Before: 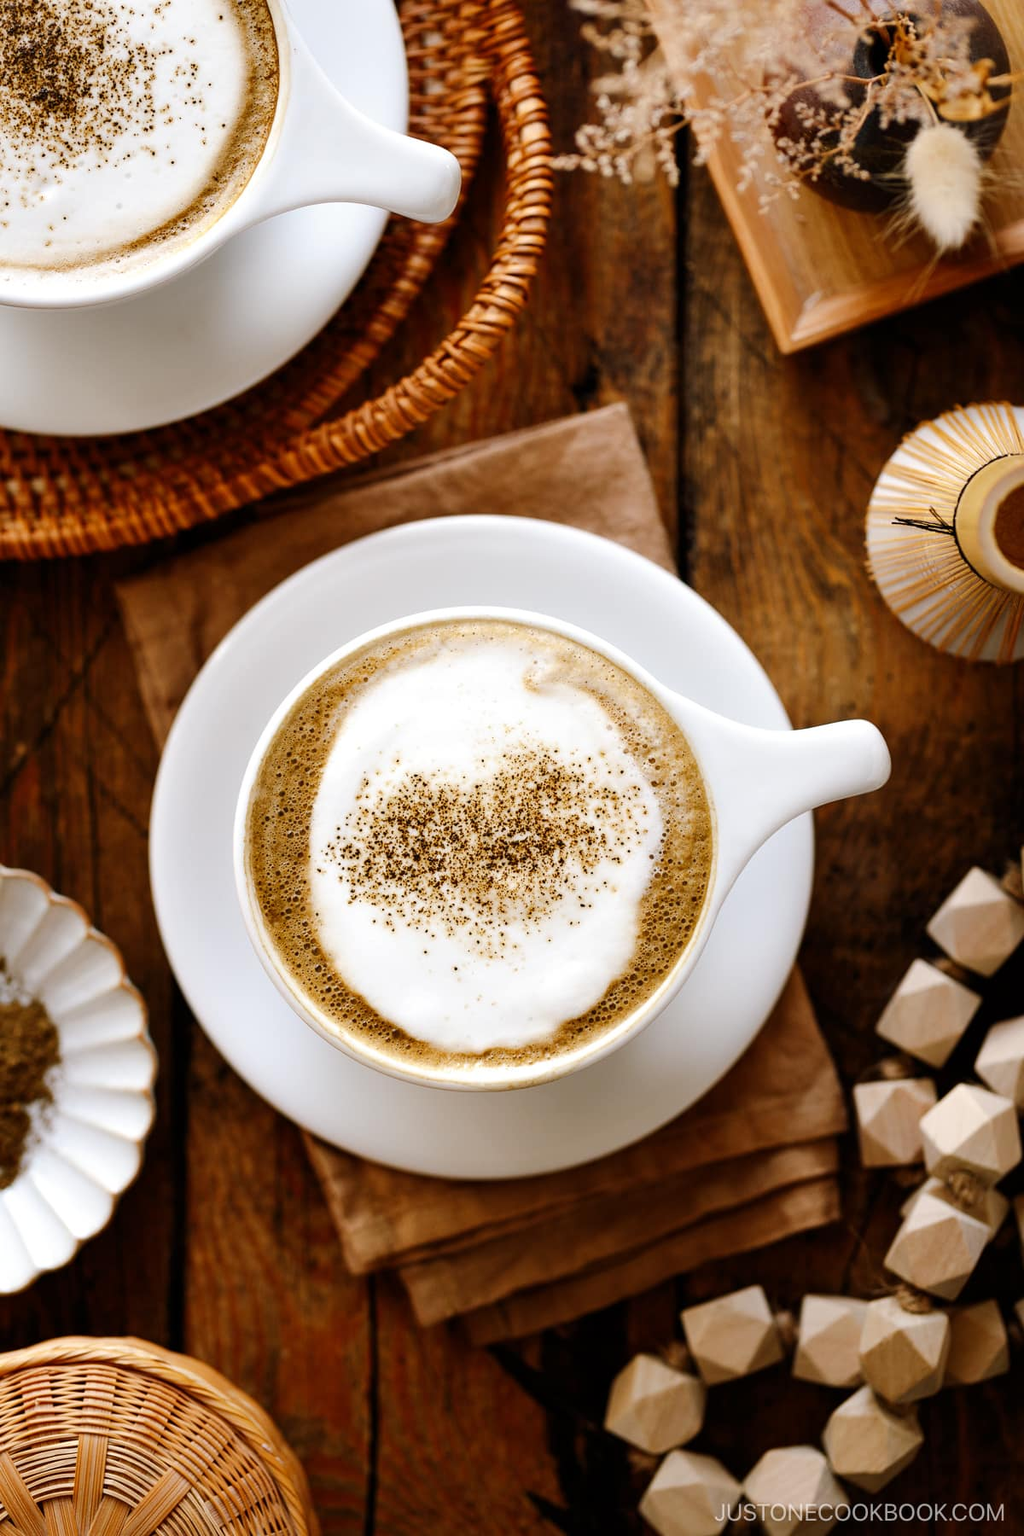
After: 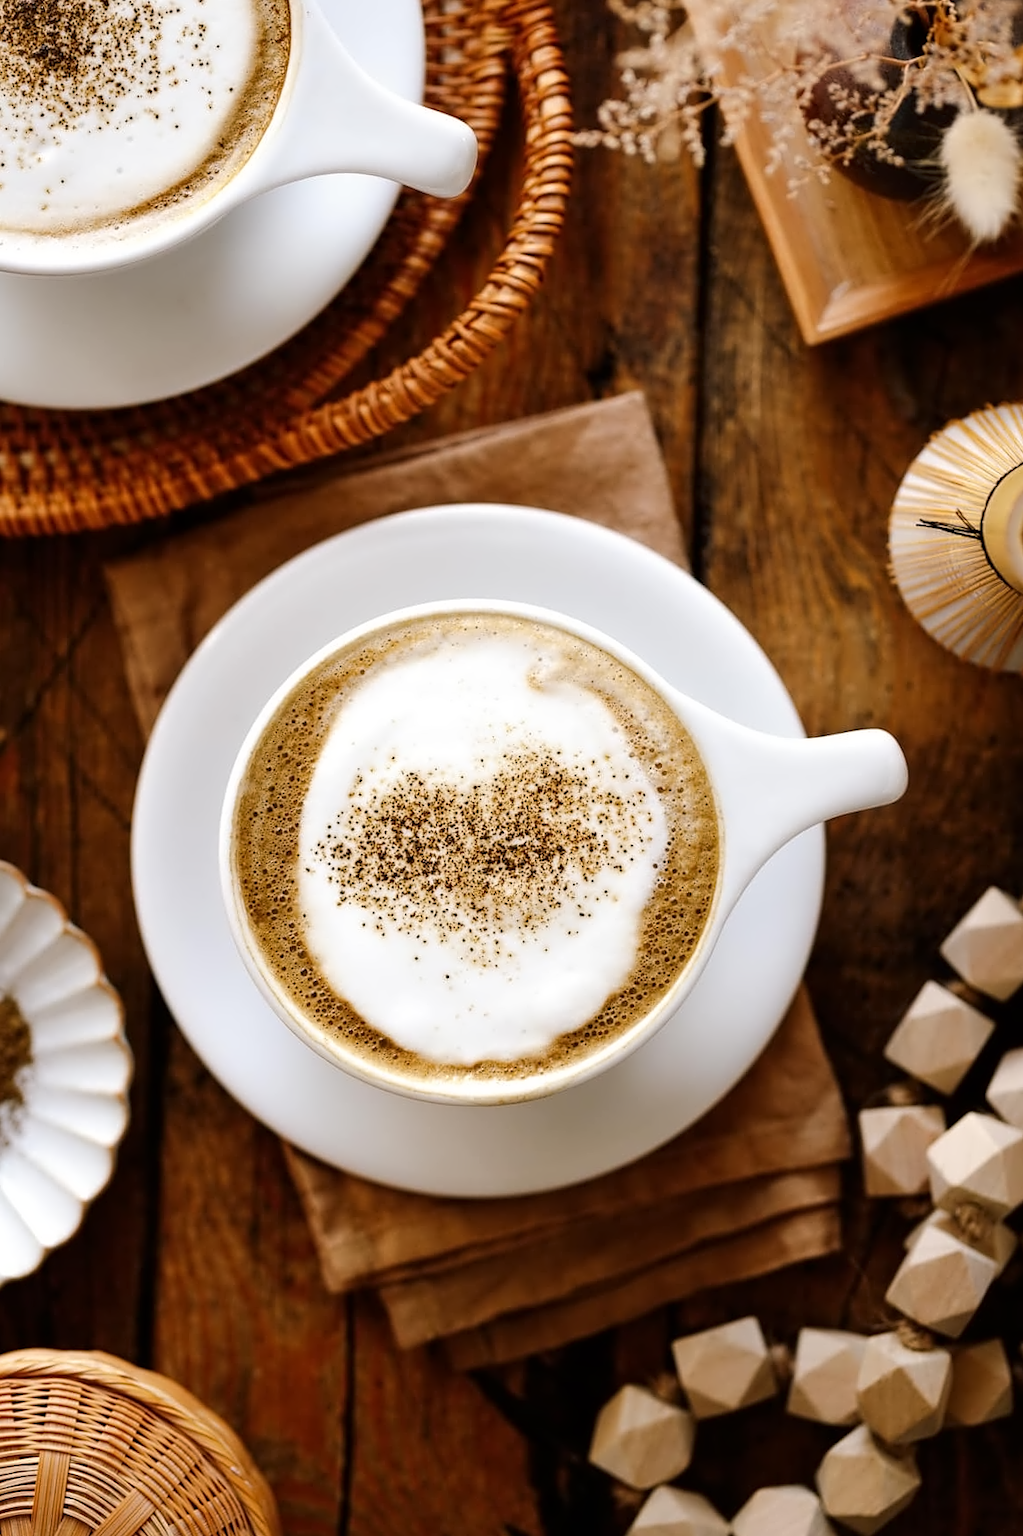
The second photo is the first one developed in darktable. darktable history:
contrast equalizer: y [[0.5 ×4, 0.524, 0.59], [0.5 ×6], [0.5 ×6], [0, 0, 0, 0.01, 0.045, 0.012], [0, 0, 0, 0.044, 0.195, 0.131]]
crop and rotate: angle -1.69°
